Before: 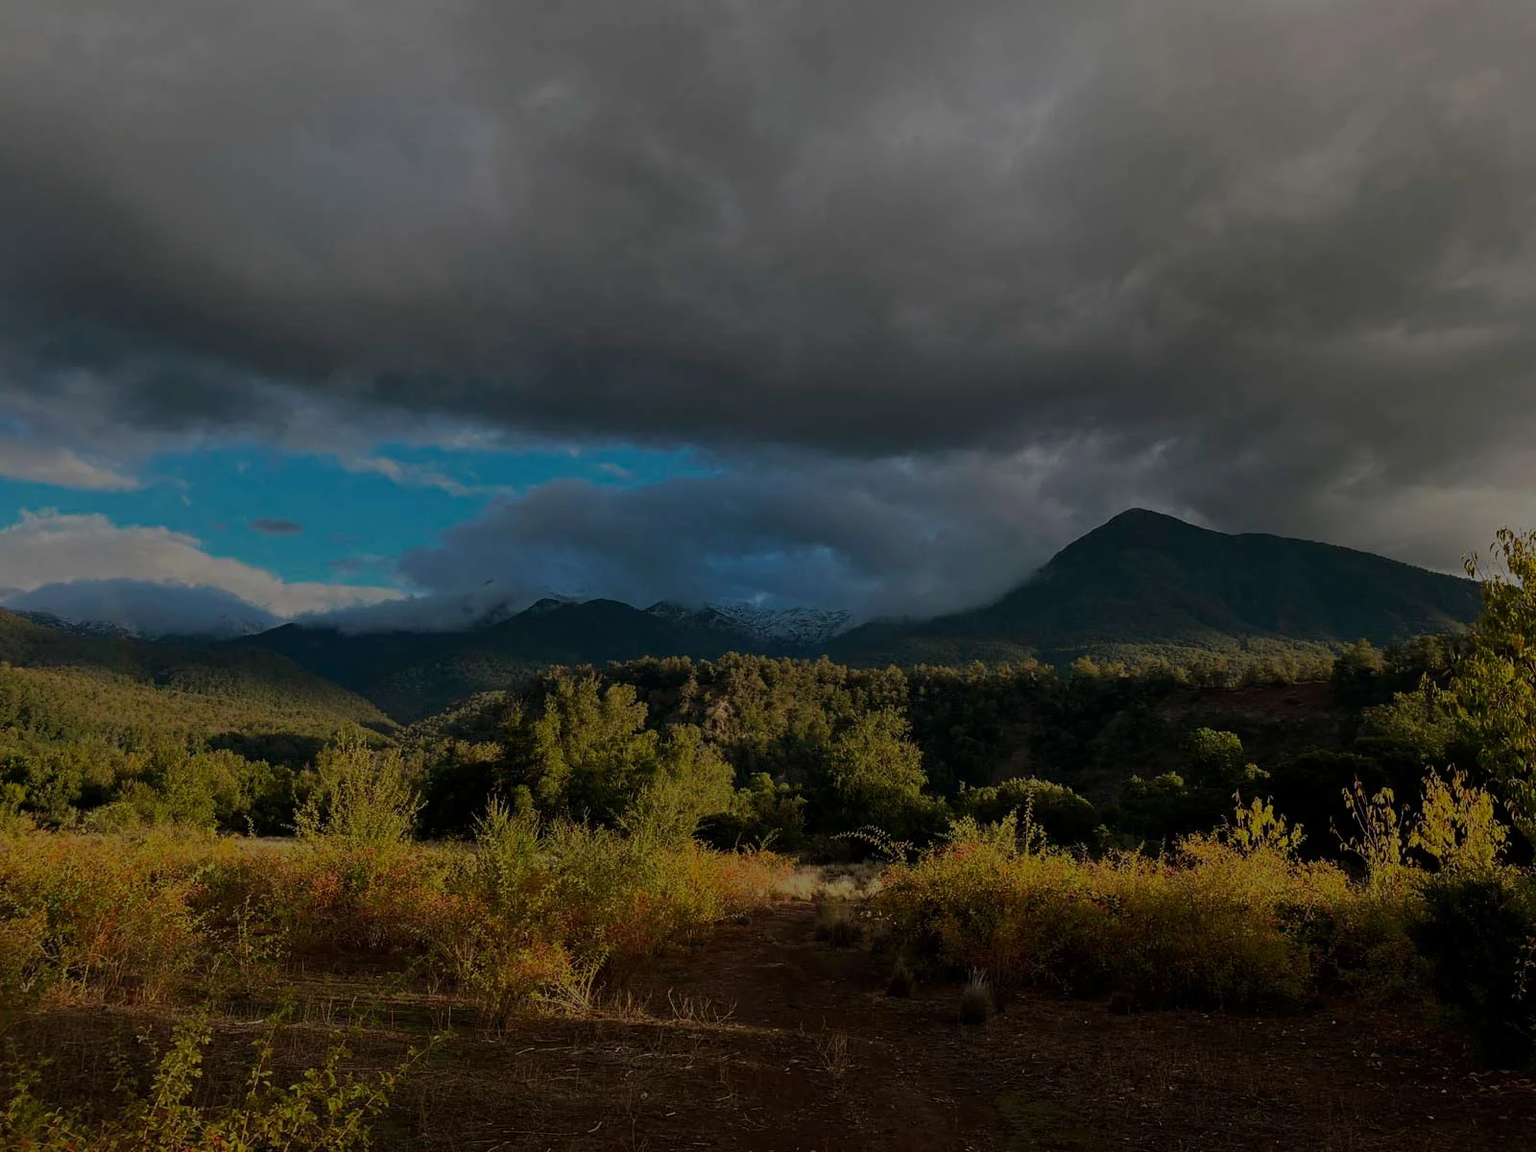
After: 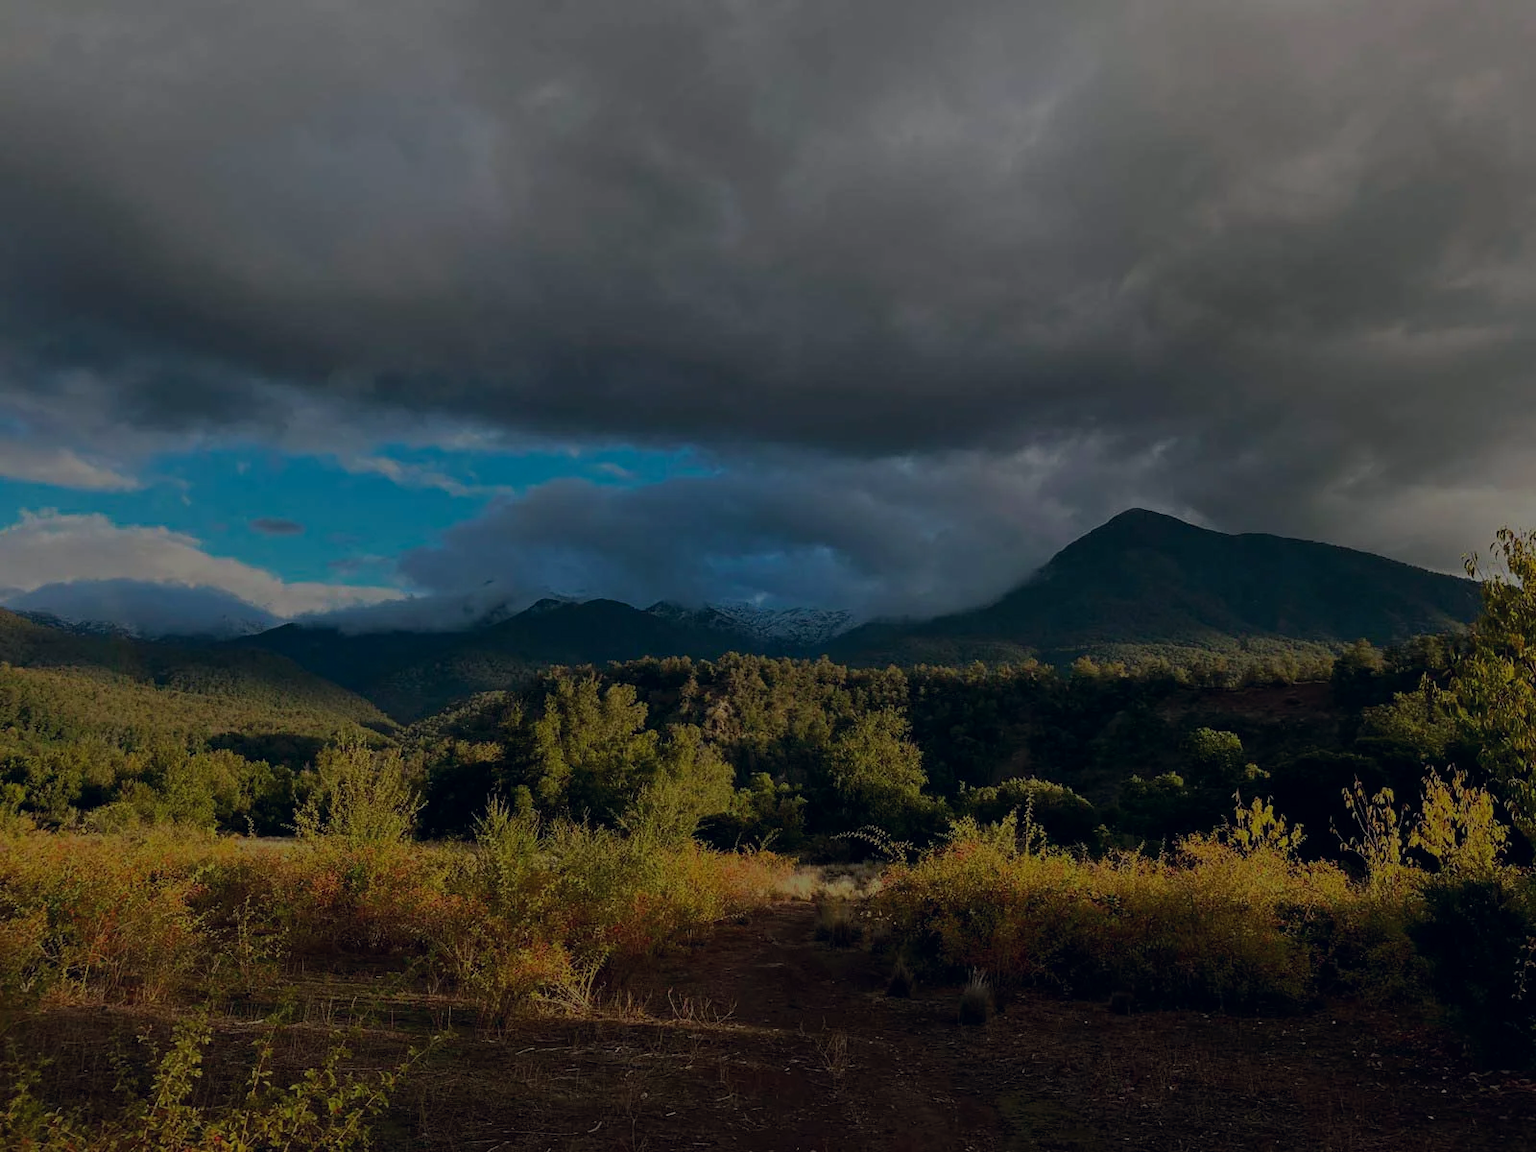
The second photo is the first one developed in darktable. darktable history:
white balance: emerald 1
color correction: highlights a* 0.207, highlights b* 2.7, shadows a* -0.874, shadows b* -4.78
